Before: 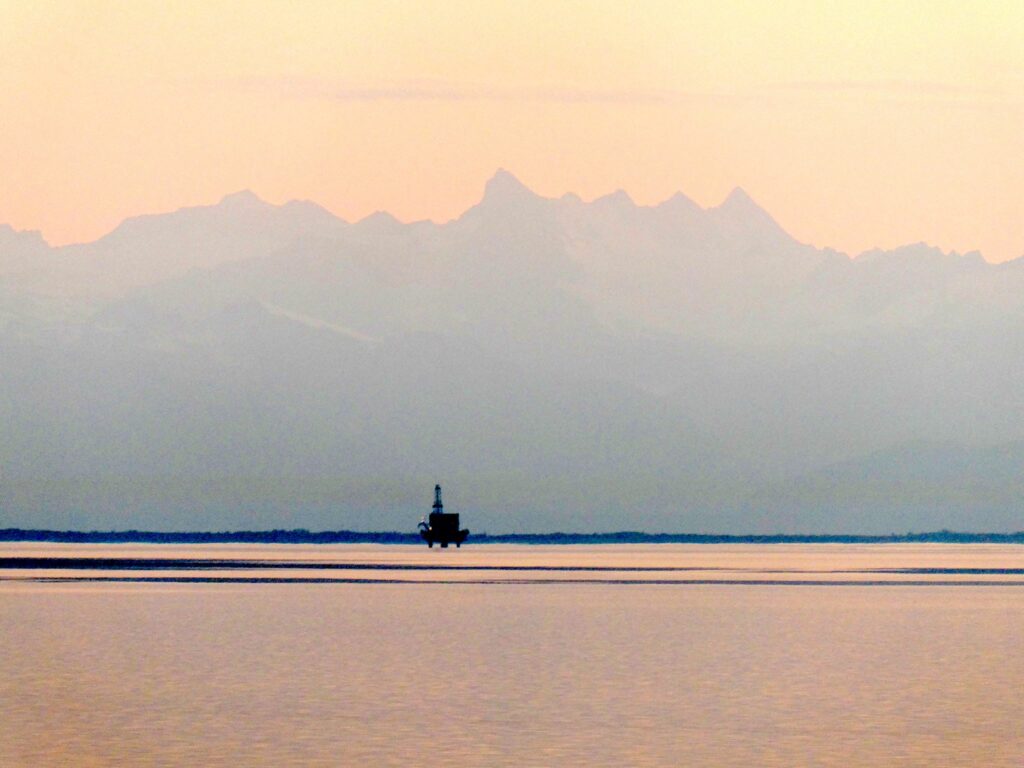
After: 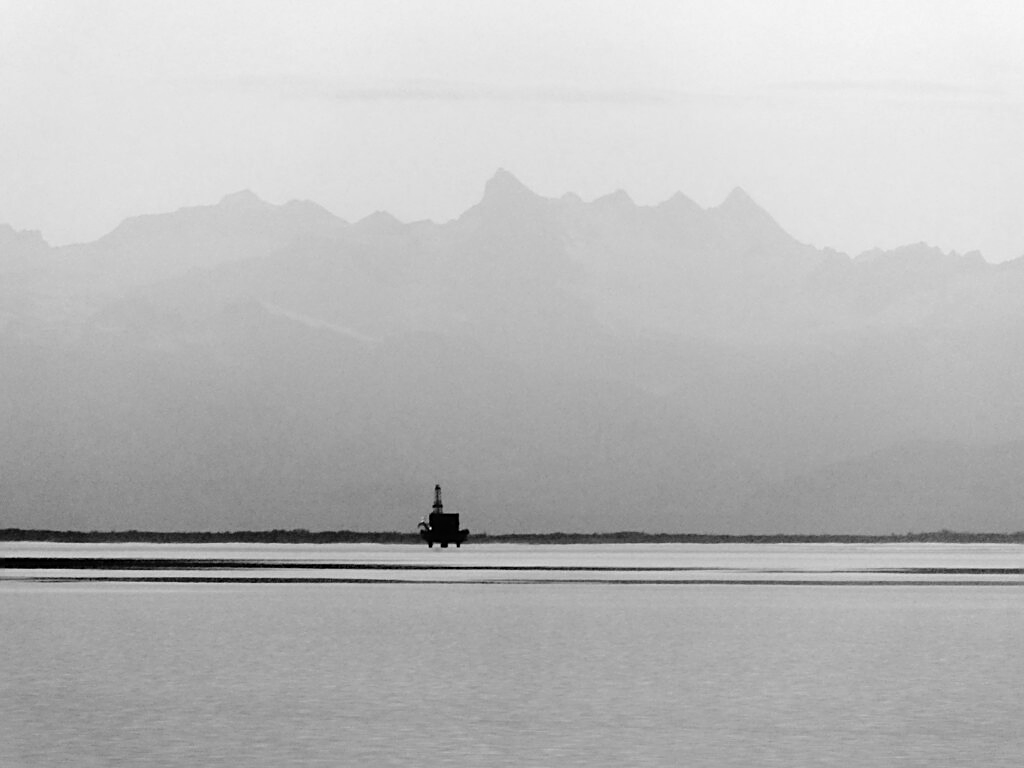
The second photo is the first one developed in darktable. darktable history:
monochrome: on, module defaults
sharpen: on, module defaults
contrast equalizer: octaves 7, y [[0.502, 0.505, 0.512, 0.529, 0.564, 0.588], [0.5 ×6], [0.502, 0.505, 0.512, 0.529, 0.564, 0.588], [0, 0.001, 0.001, 0.004, 0.008, 0.011], [0, 0.001, 0.001, 0.004, 0.008, 0.011]], mix -1
